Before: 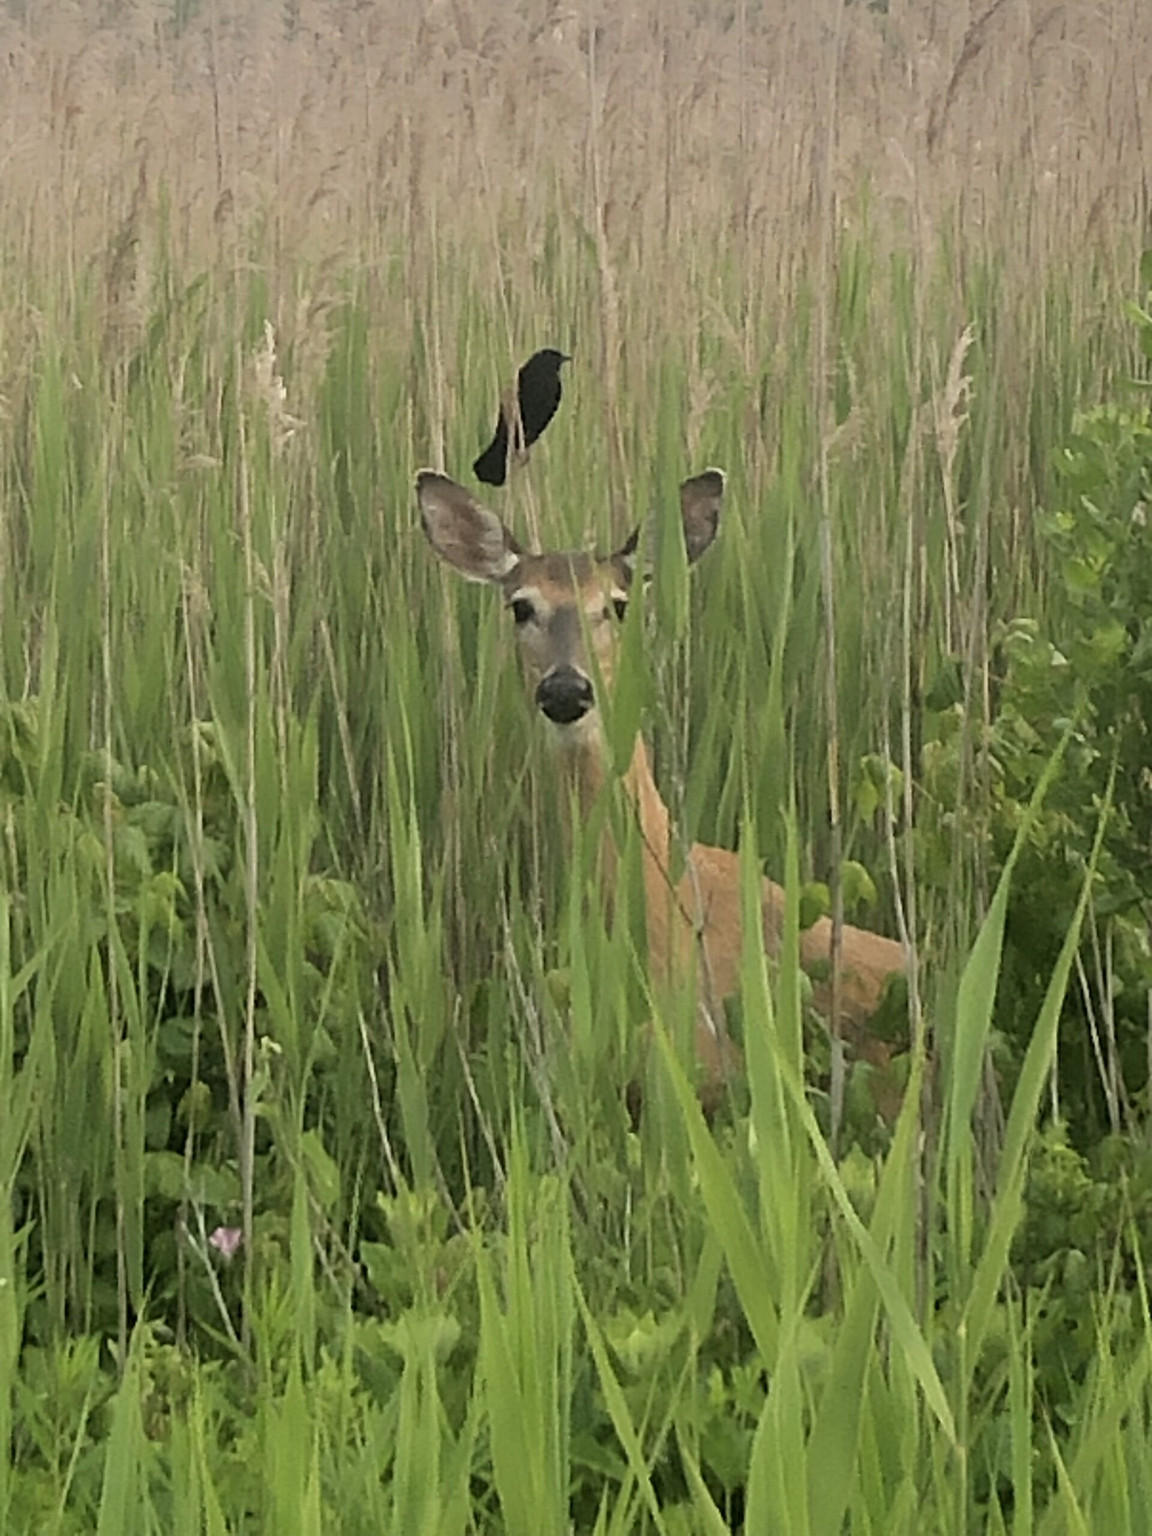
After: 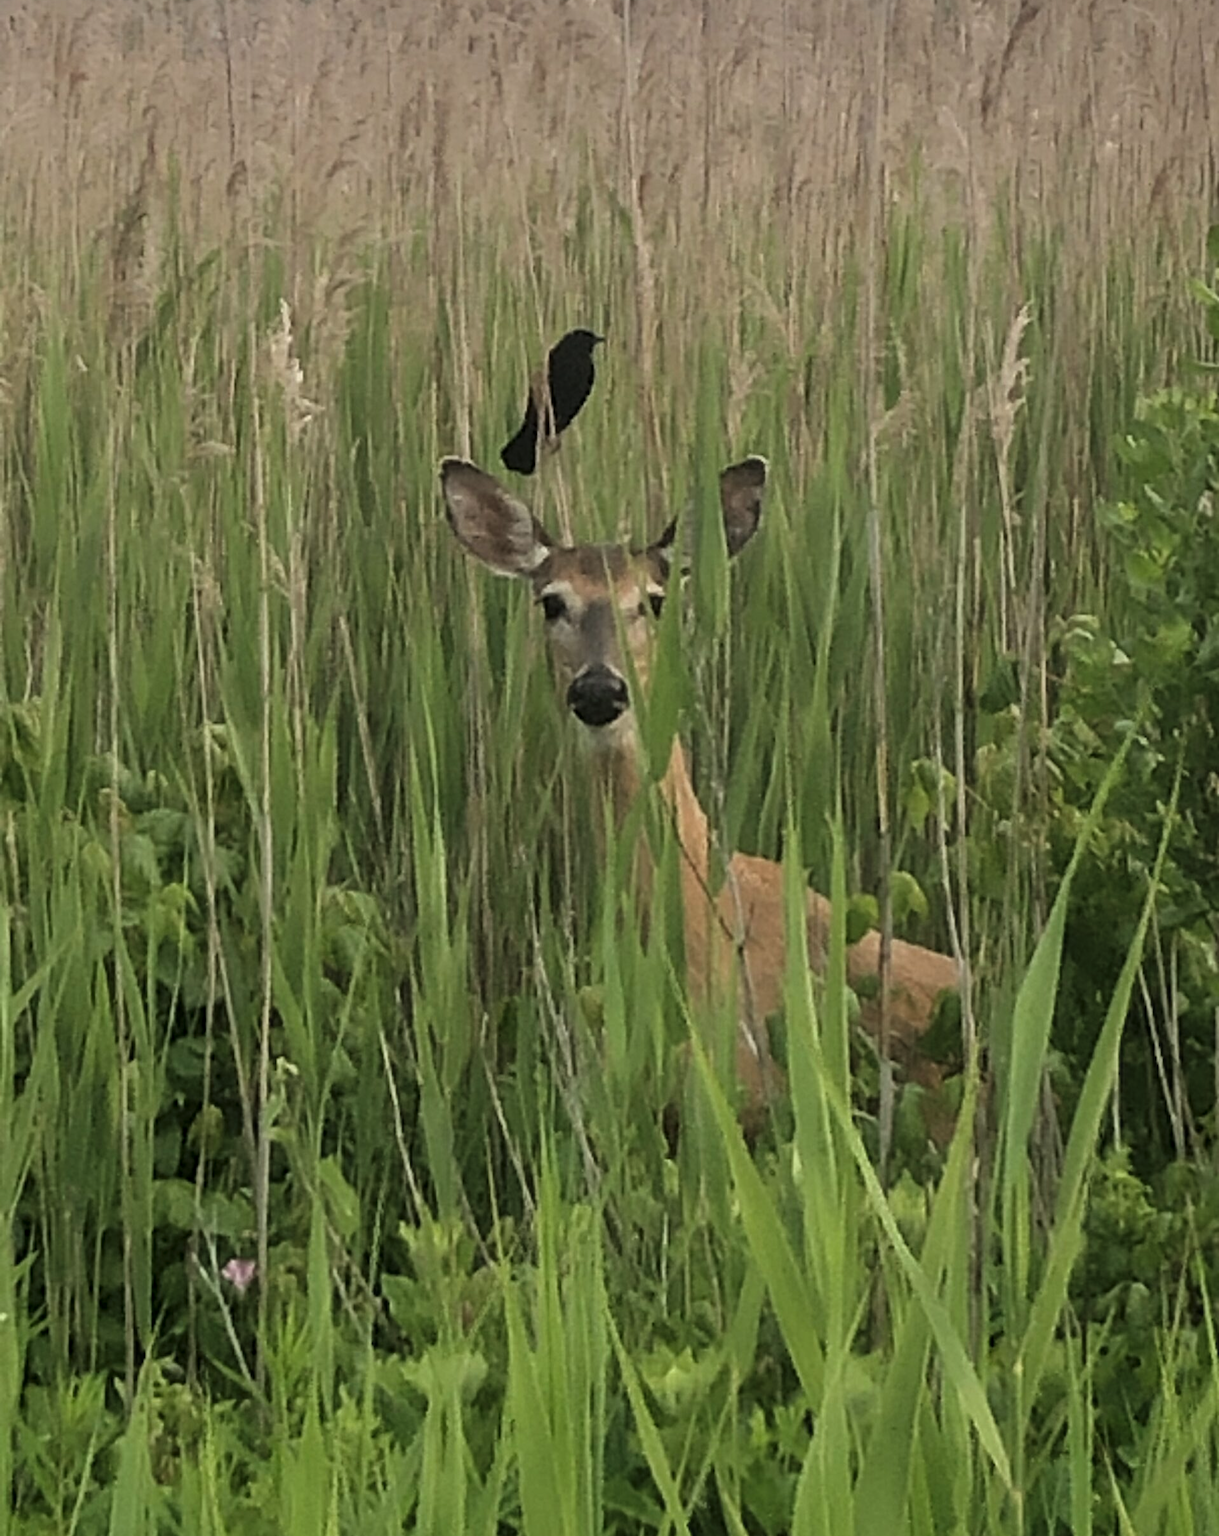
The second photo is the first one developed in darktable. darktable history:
crop and rotate: top 2.479%, bottom 3.018%
exposure: black level correction -0.015, exposure -0.5 EV, compensate highlight preservation false
local contrast: detail 150%
